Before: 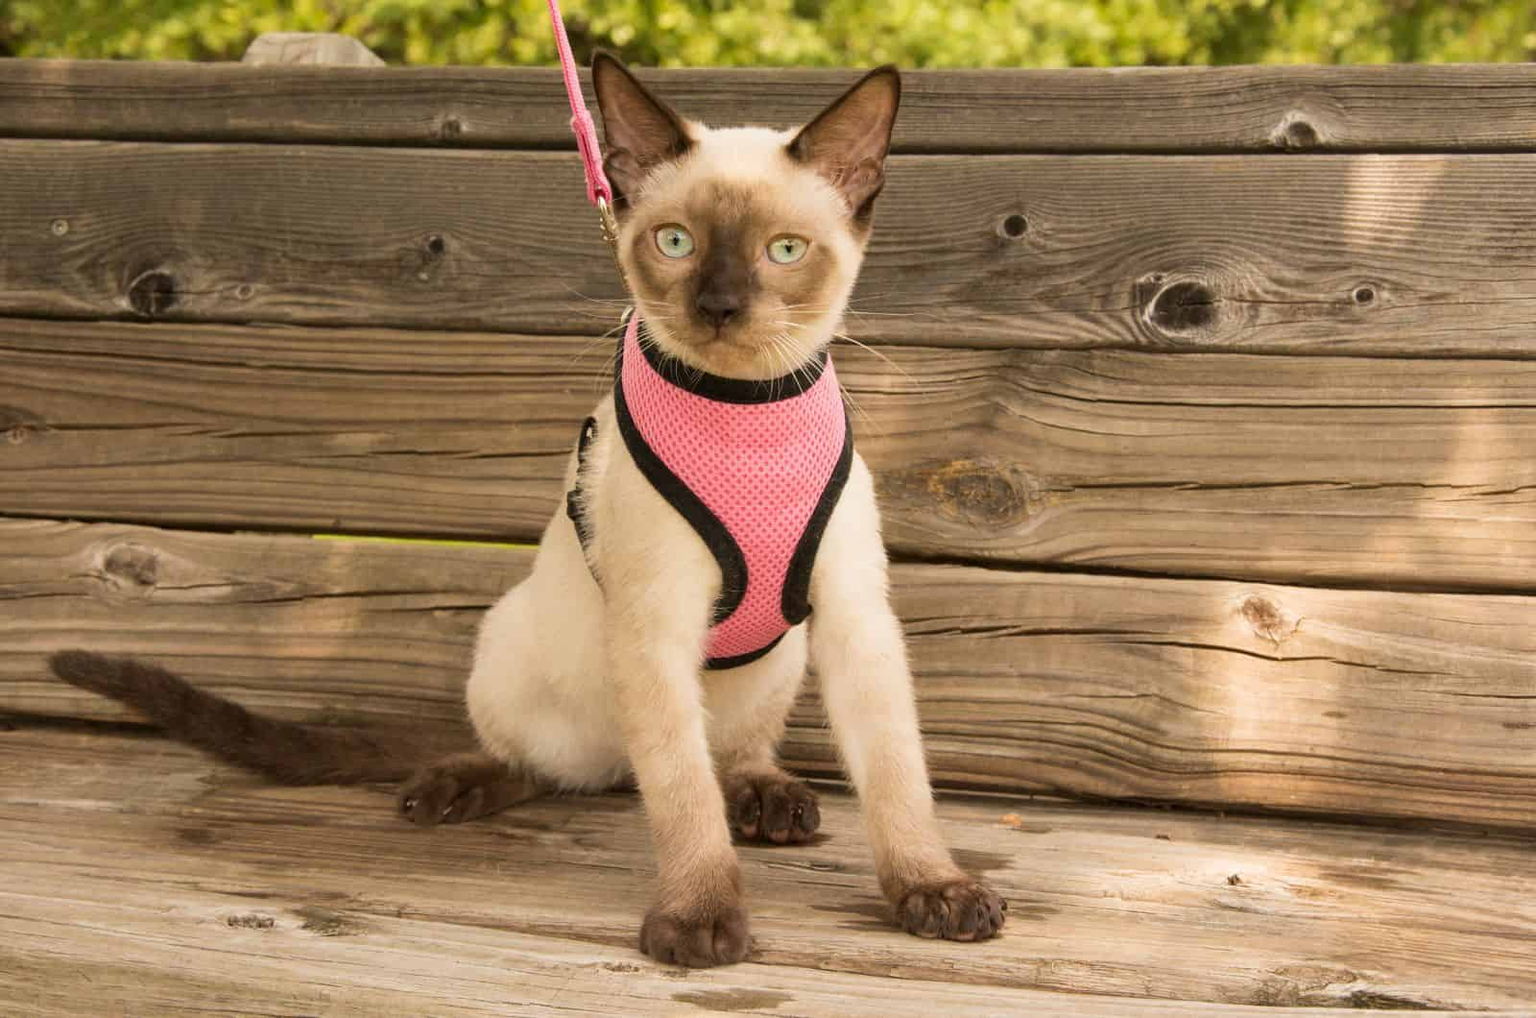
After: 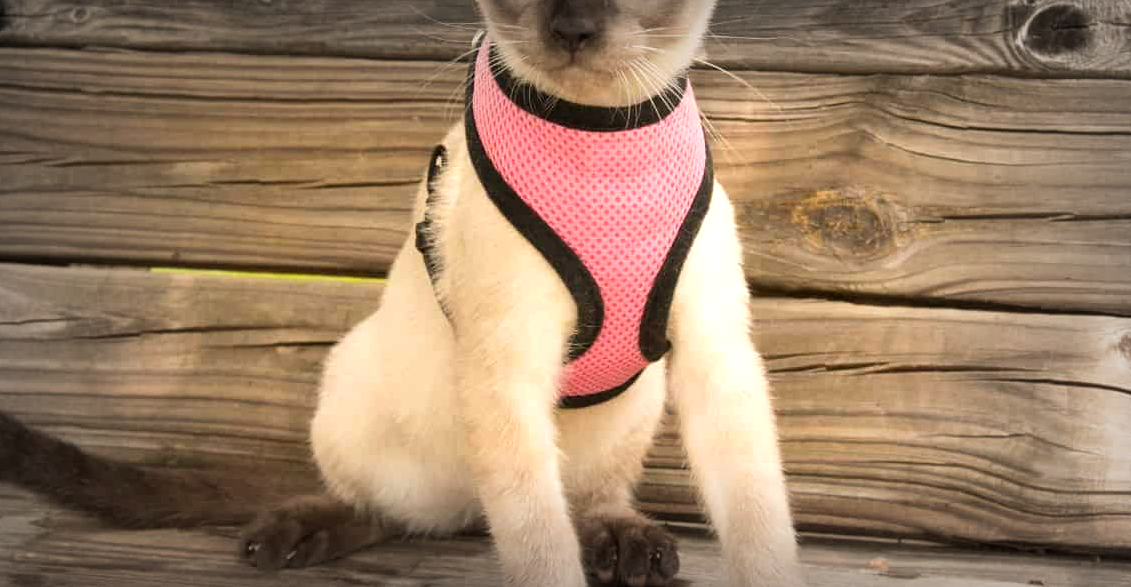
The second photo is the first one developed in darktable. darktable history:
exposure: black level correction 0, exposure 0.499 EV, compensate highlight preservation false
vignetting: fall-off start 53.05%, automatic ratio true, width/height ratio 1.316, shape 0.214, unbound false
crop: left 10.998%, top 27.285%, right 18.281%, bottom 17.262%
